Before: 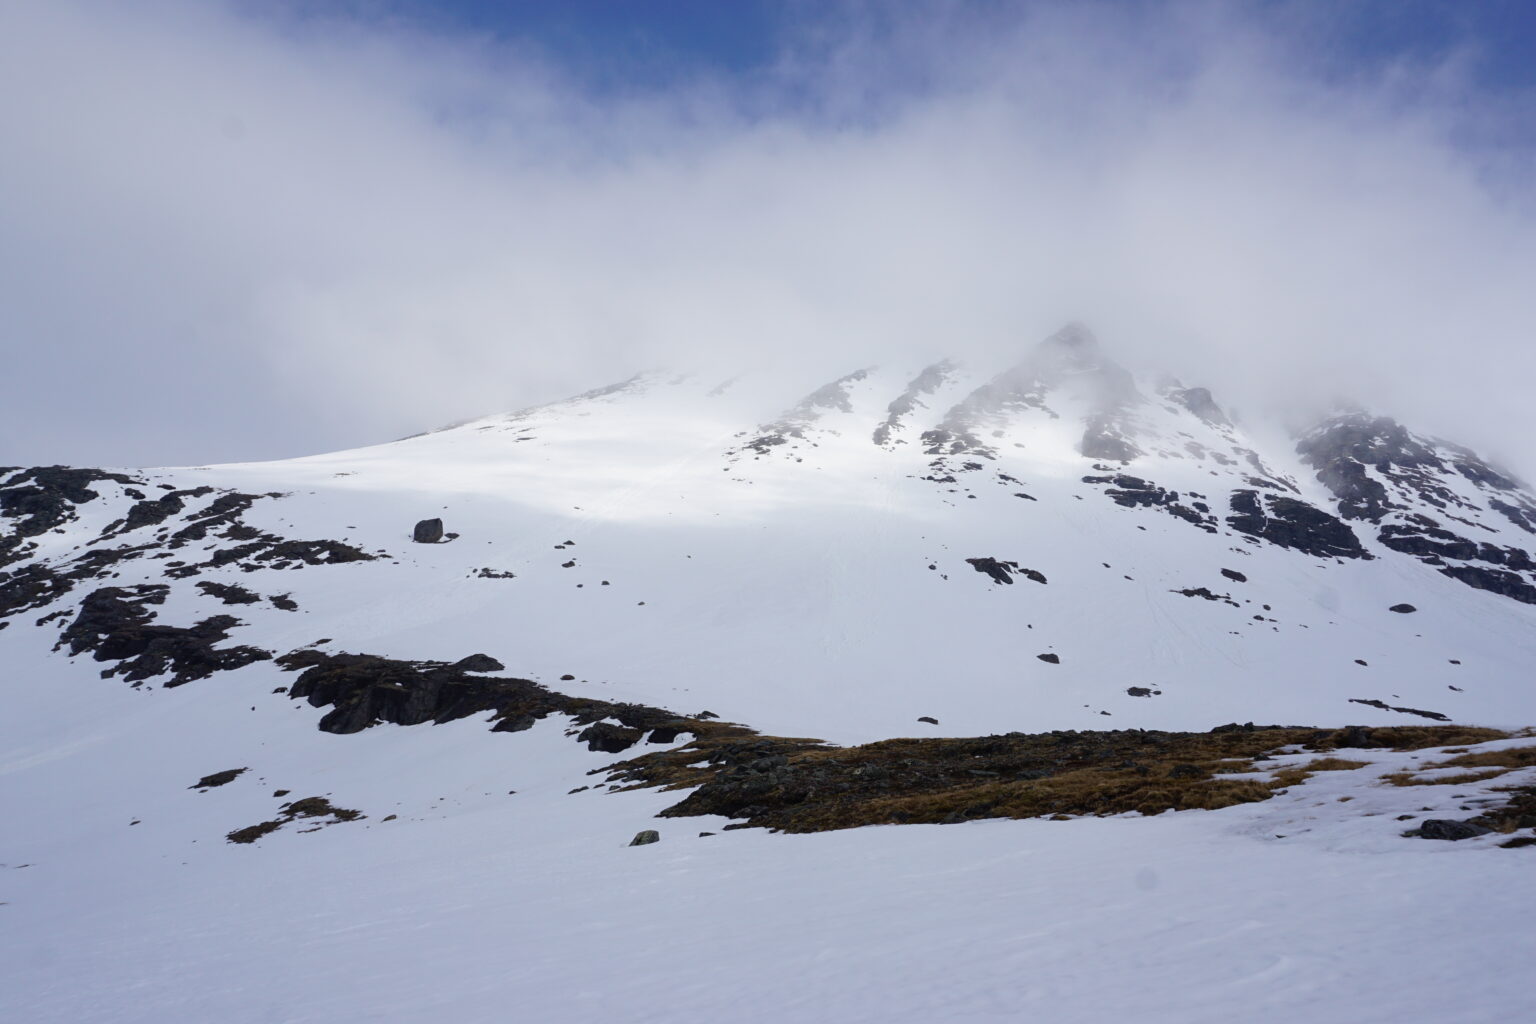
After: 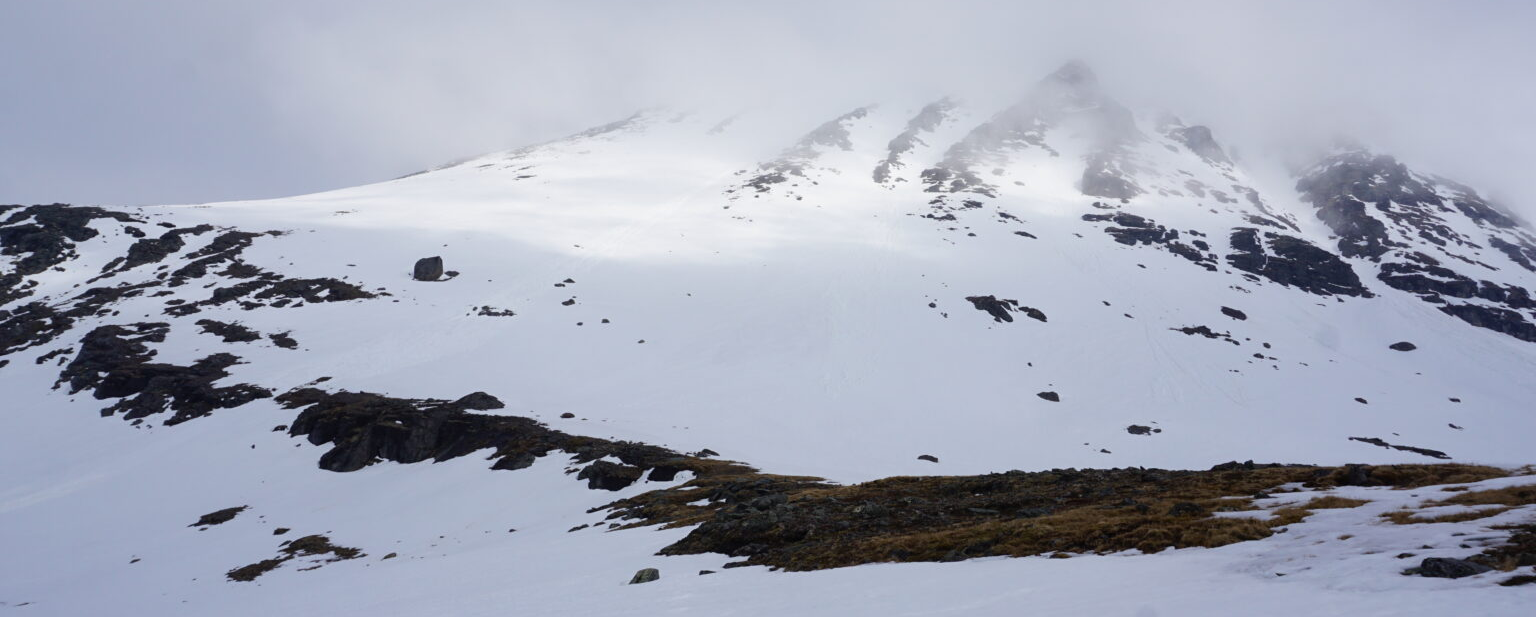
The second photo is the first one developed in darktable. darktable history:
crop and rotate: top 25.68%, bottom 13.987%
